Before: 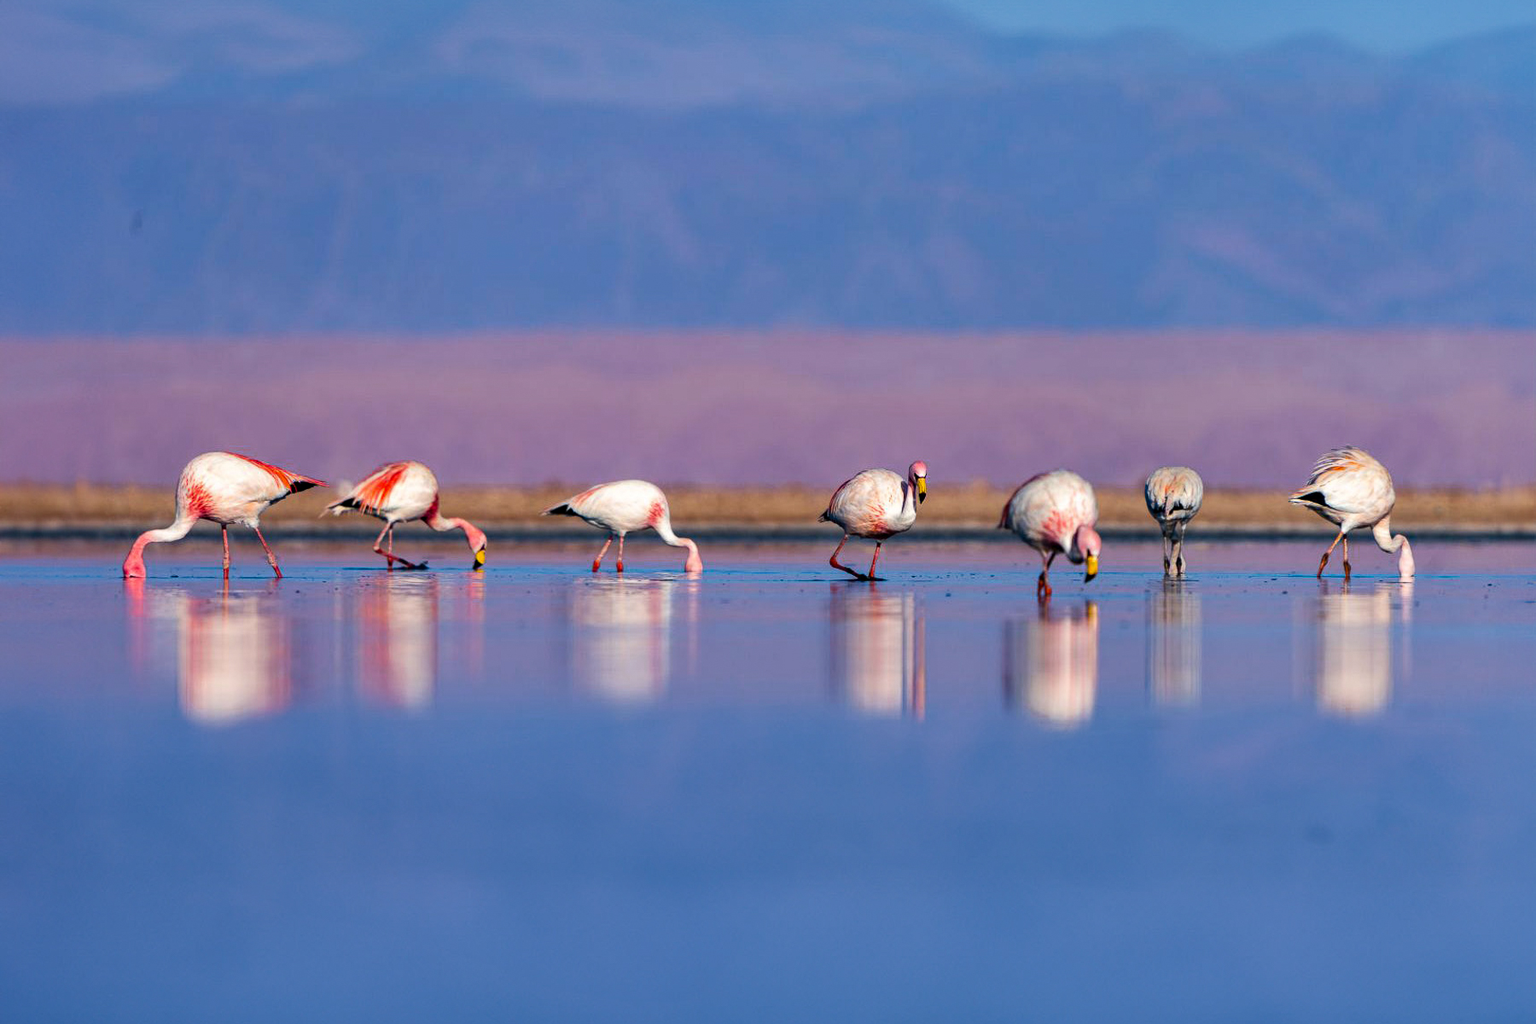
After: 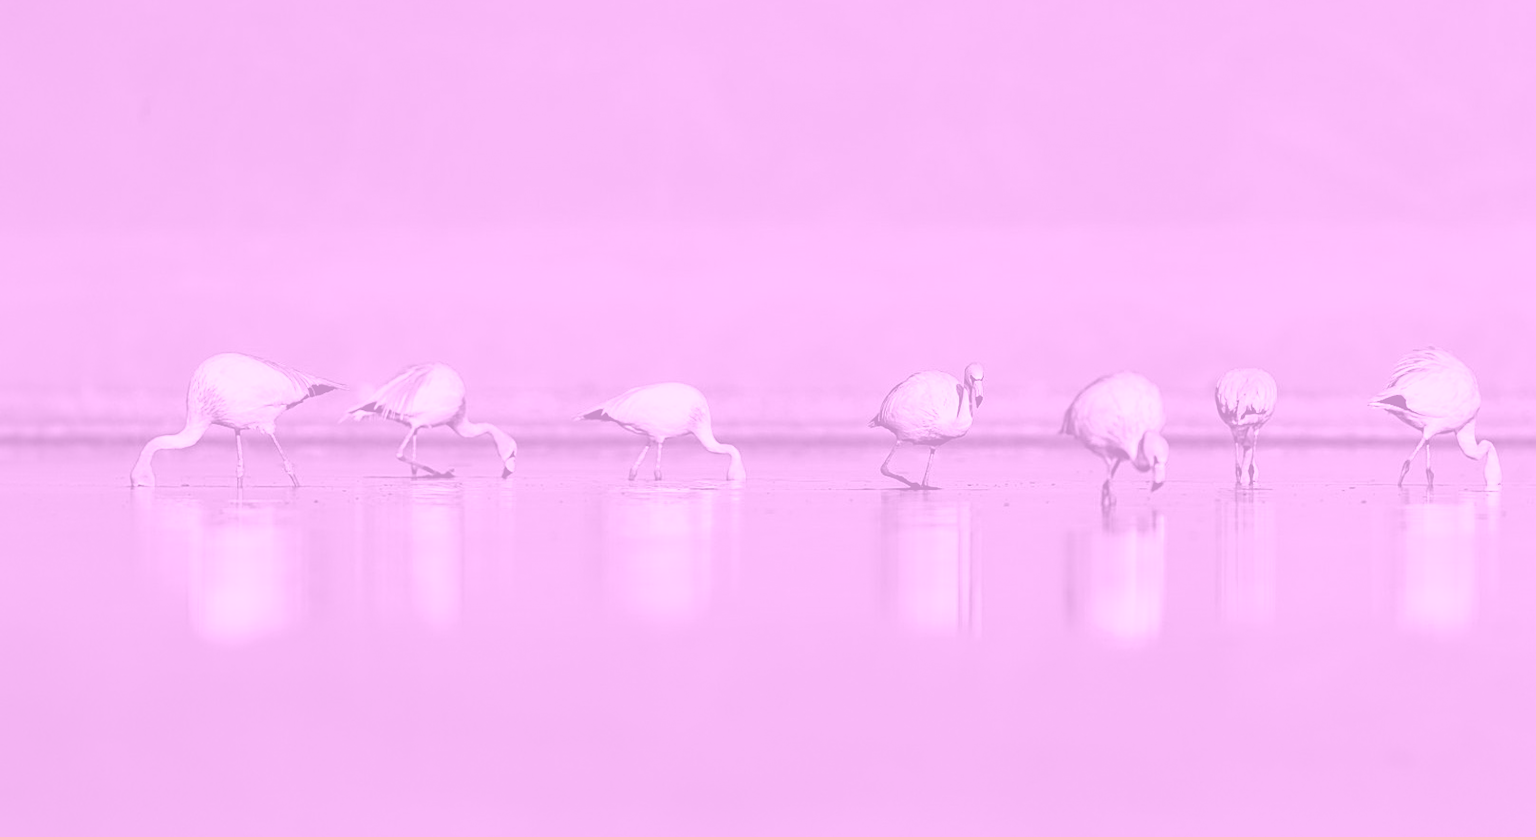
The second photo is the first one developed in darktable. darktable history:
base curve: curves: ch0 [(0, 0) (0.283, 0.295) (1, 1)], preserve colors none
crop and rotate: angle 0.03°, top 11.643%, right 5.651%, bottom 11.189%
sharpen: amount 0.478
colorize: hue 331.2°, saturation 69%, source mix 30.28%, lightness 69.02%, version 1
